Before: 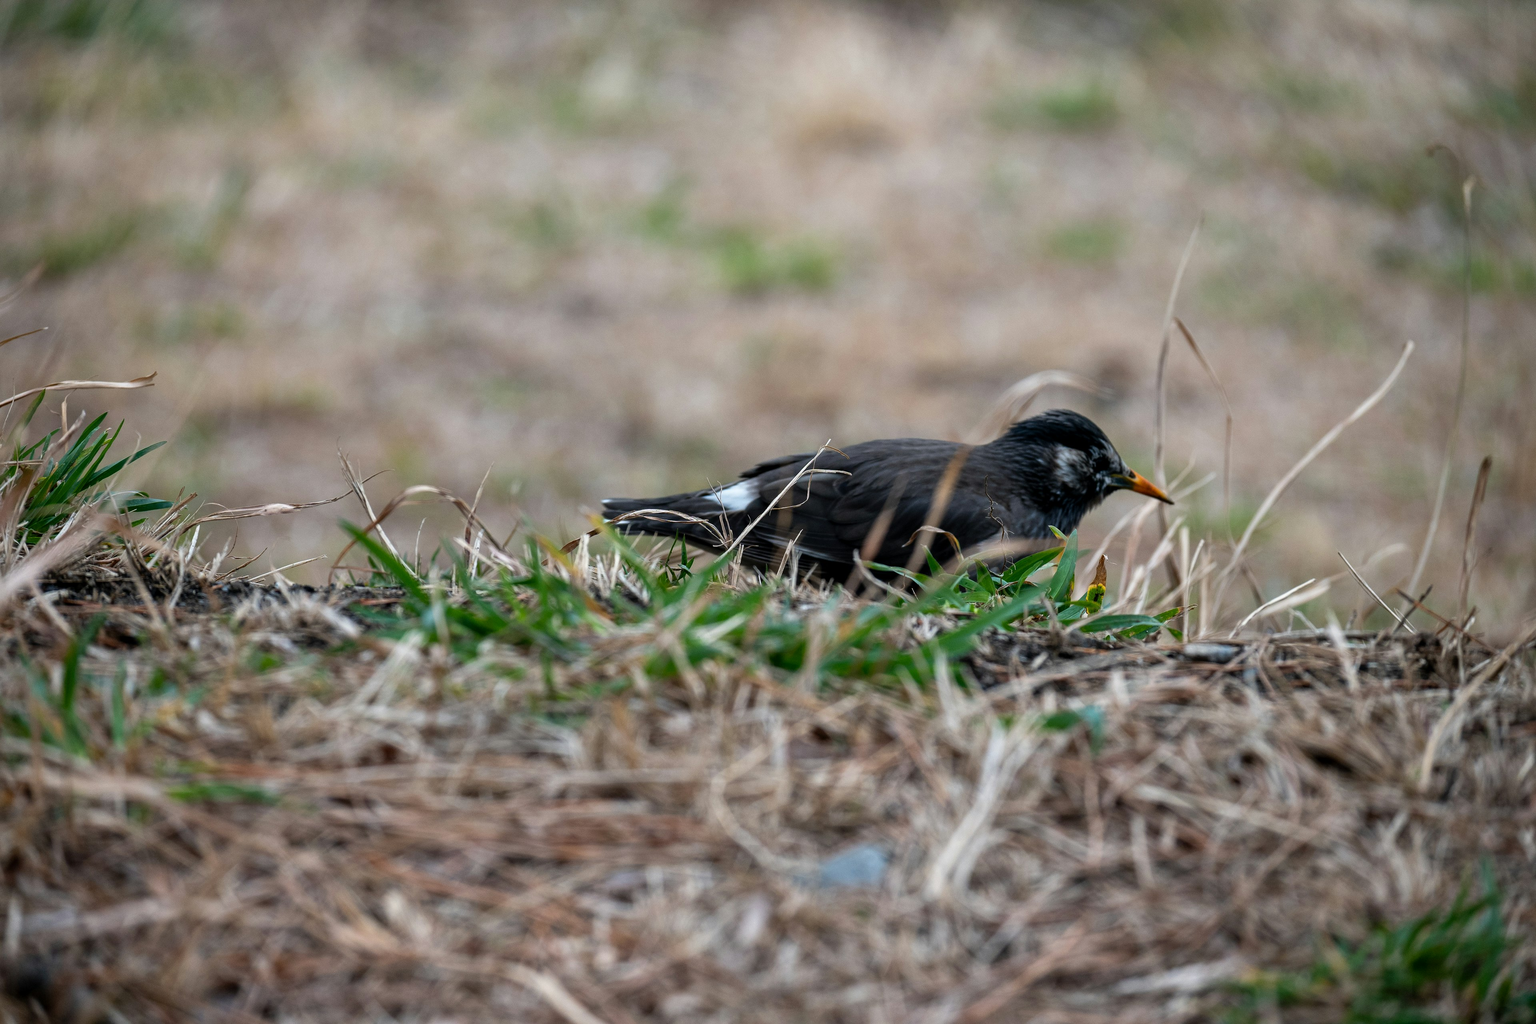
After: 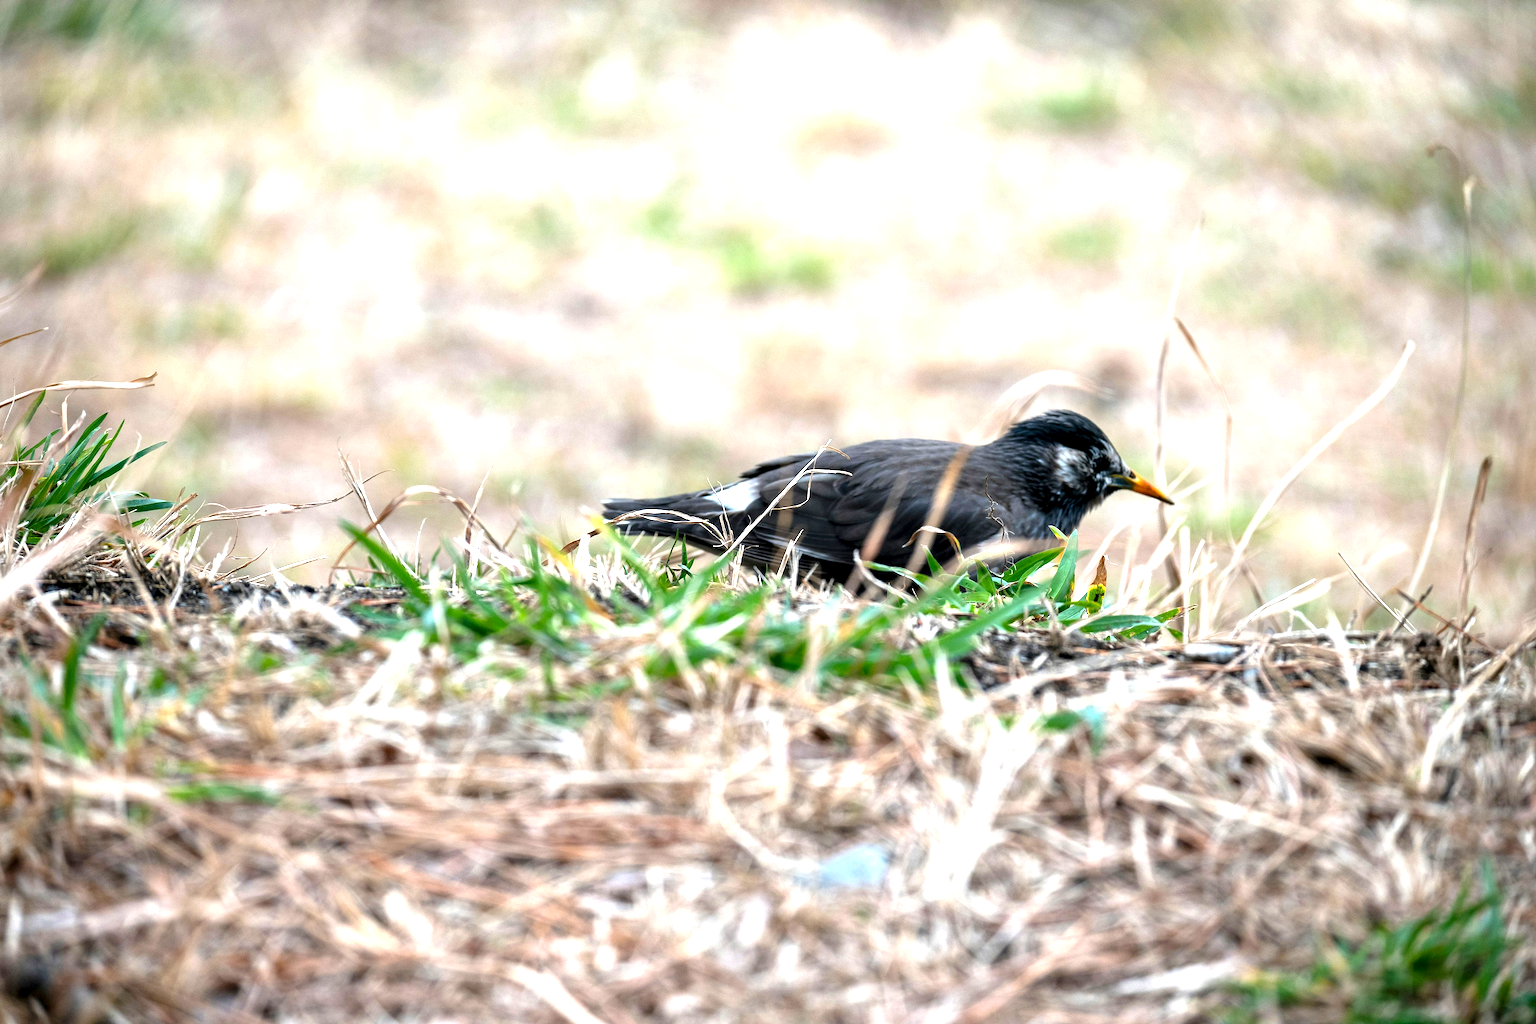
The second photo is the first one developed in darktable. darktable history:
exposure: black level correction 0.001, exposure 1.646 EV, compensate exposure bias true, compensate highlight preservation false
